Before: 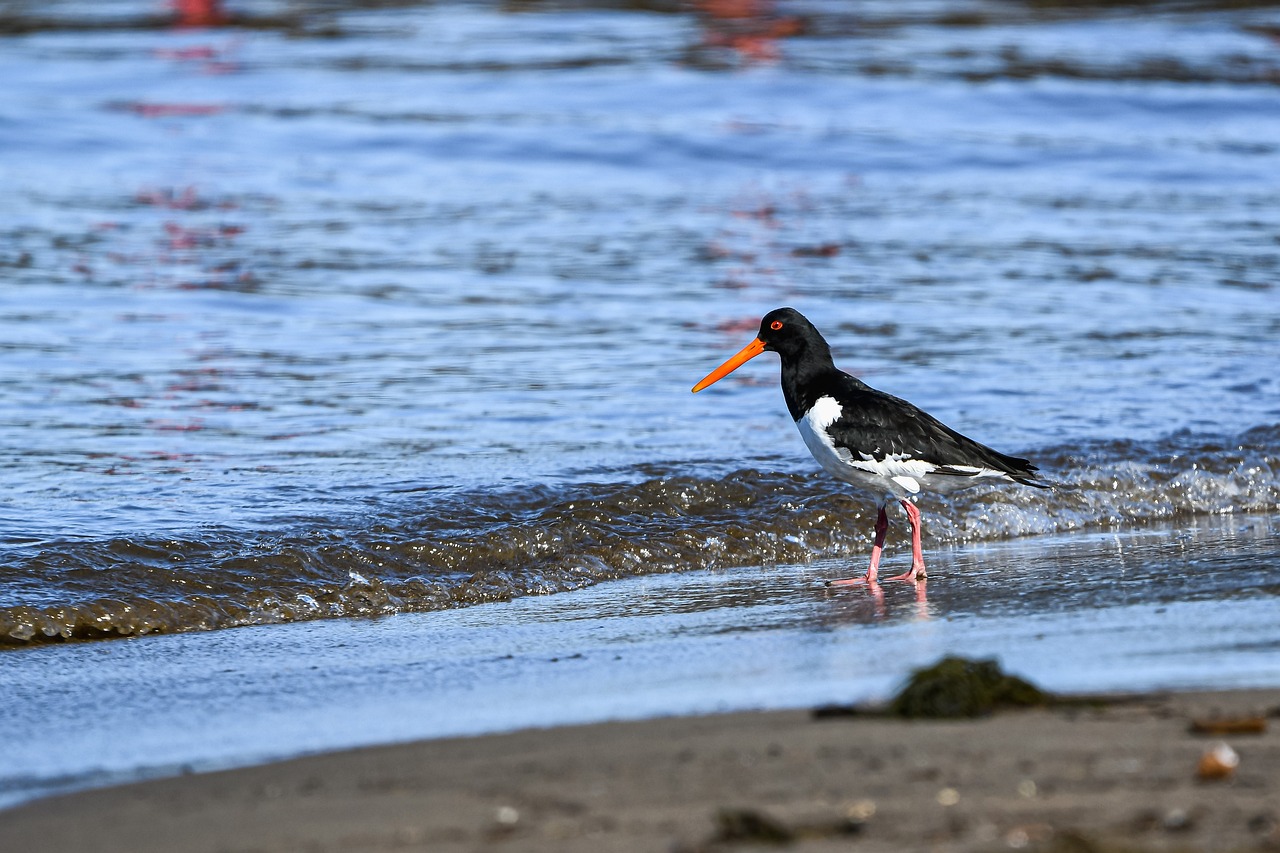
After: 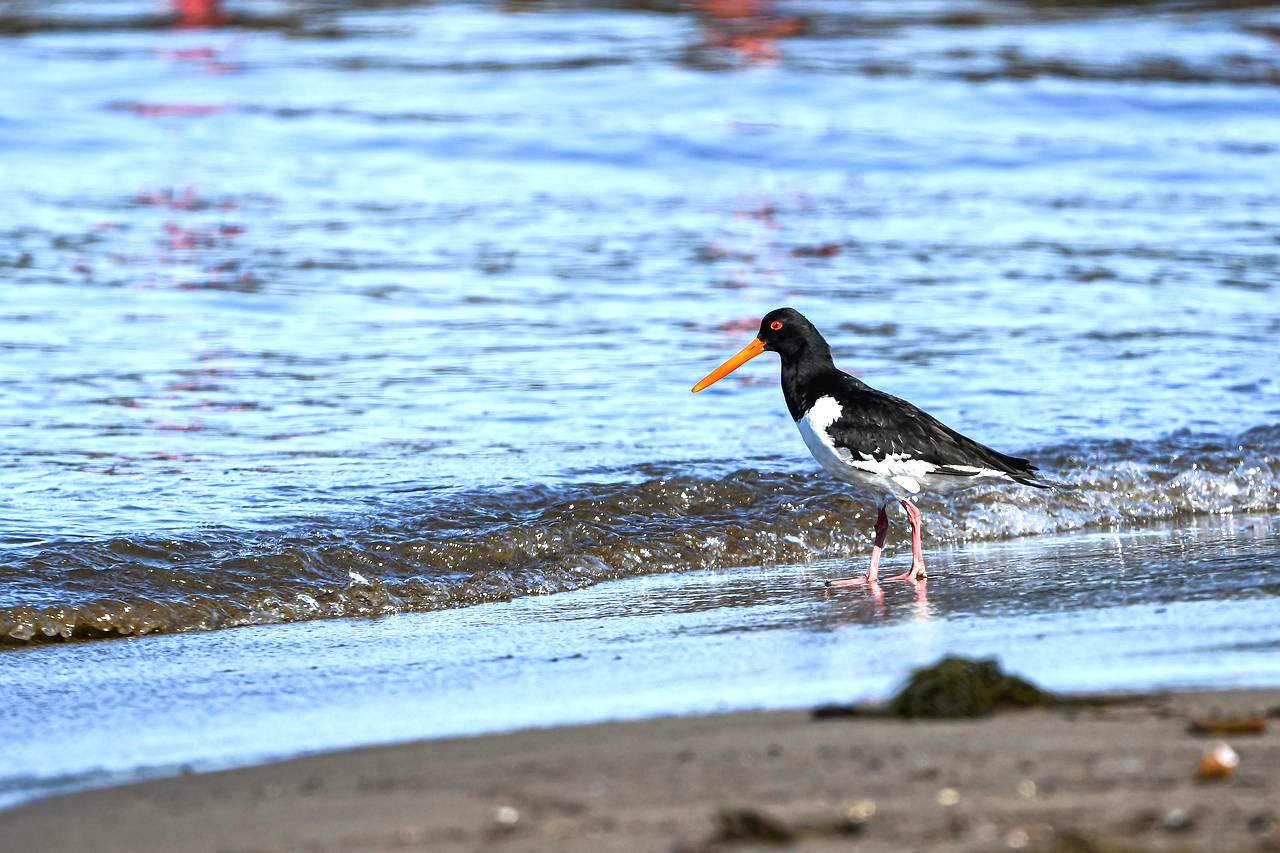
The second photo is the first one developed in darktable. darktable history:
tone equalizer: -8 EV -0.73 EV, -7 EV -0.711 EV, -6 EV -0.606 EV, -5 EV -0.423 EV, -3 EV 0.379 EV, -2 EV 0.6 EV, -1 EV 0.677 EV, +0 EV 0.74 EV, smoothing diameter 24.95%, edges refinement/feathering 11.7, preserve details guided filter
